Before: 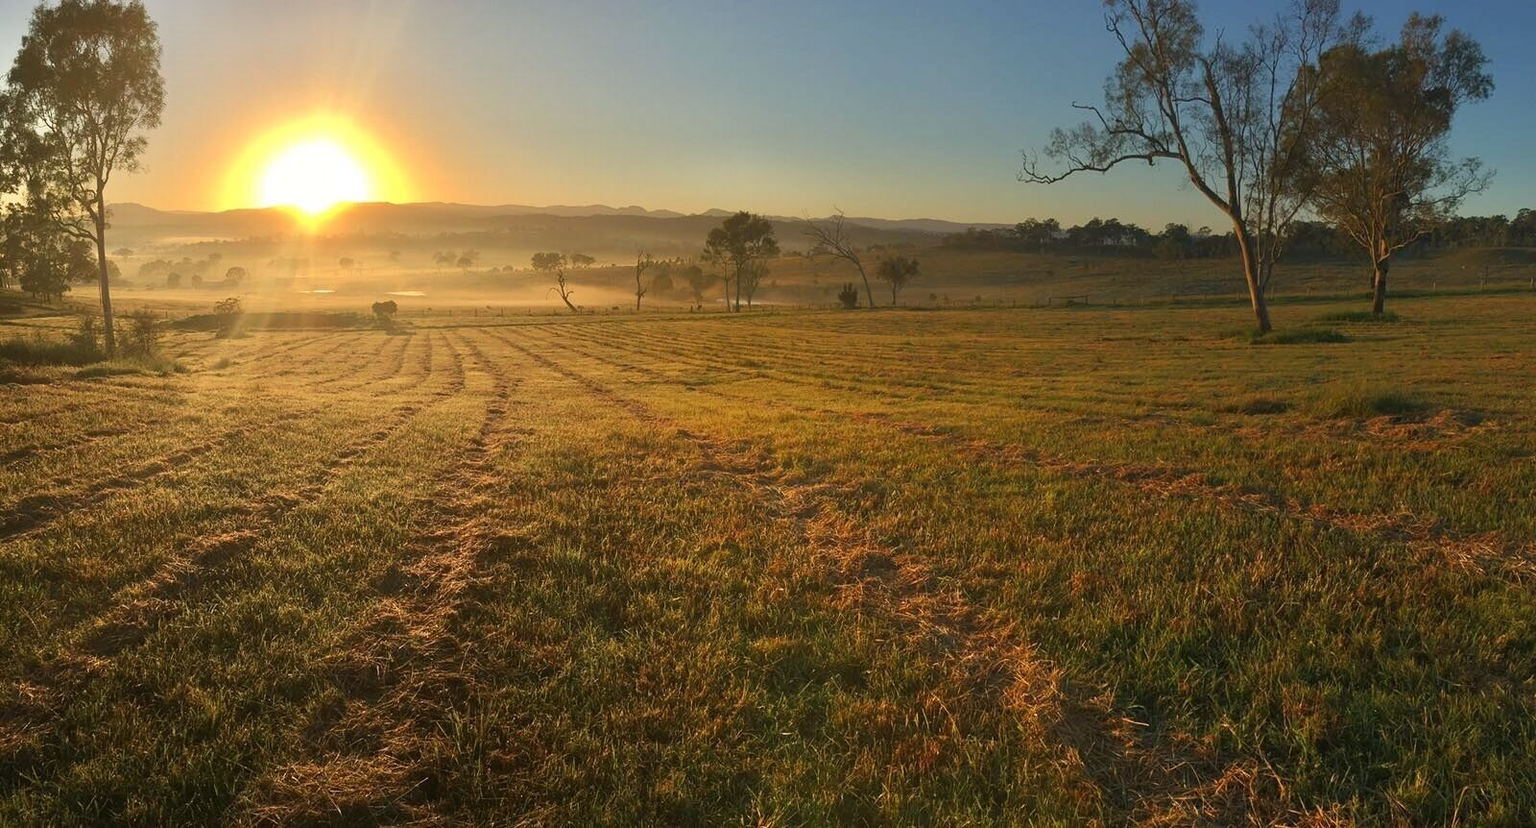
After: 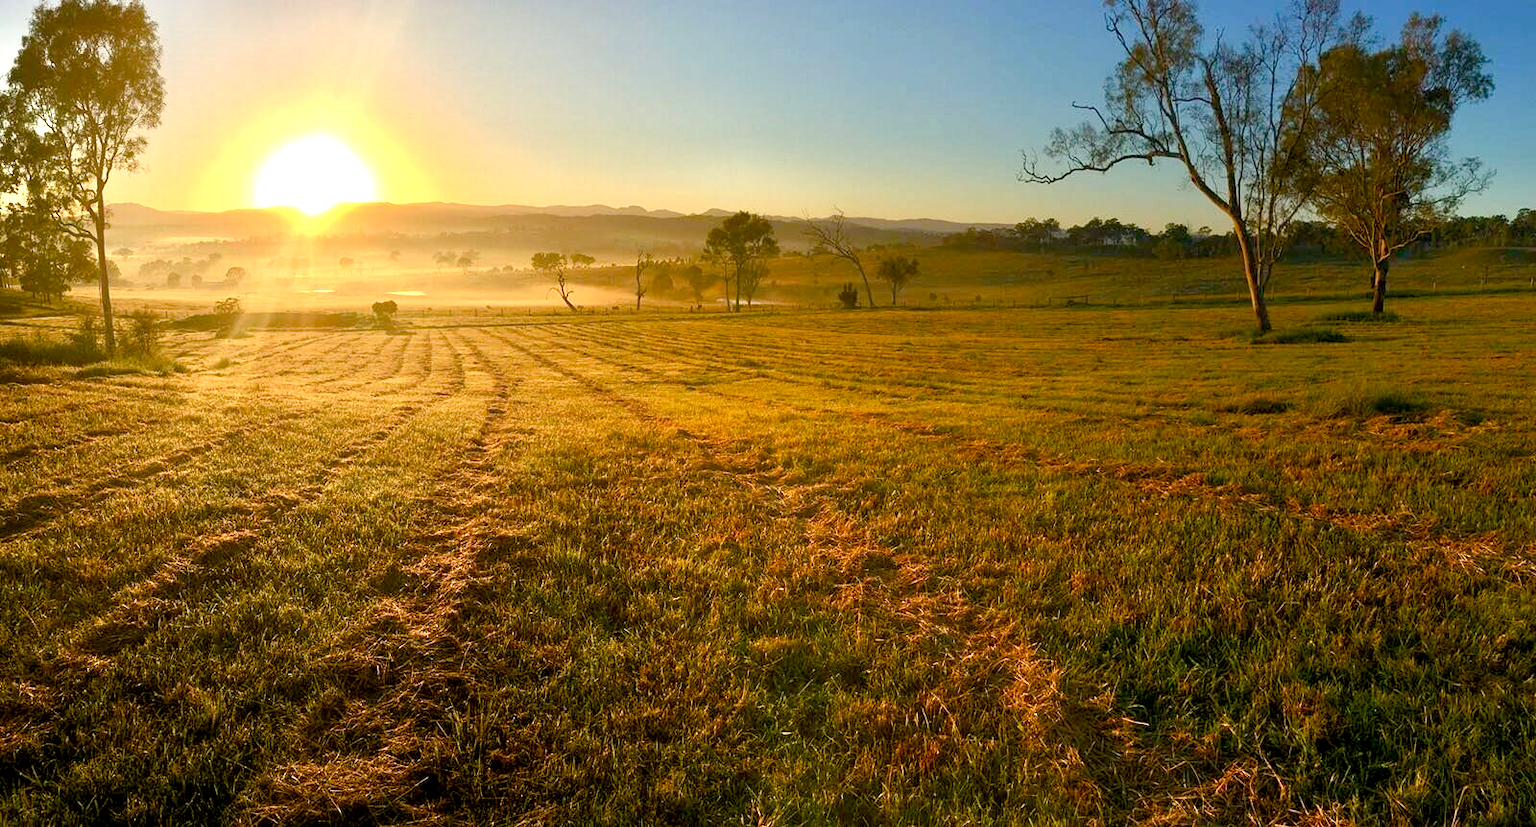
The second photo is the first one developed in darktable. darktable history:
exposure: black level correction 0.012, exposure 0.701 EV, compensate highlight preservation false
color balance rgb: perceptual saturation grading › global saturation 27.215%, perceptual saturation grading › highlights -28.813%, perceptual saturation grading › mid-tones 15.378%, perceptual saturation grading › shadows 32.909%
